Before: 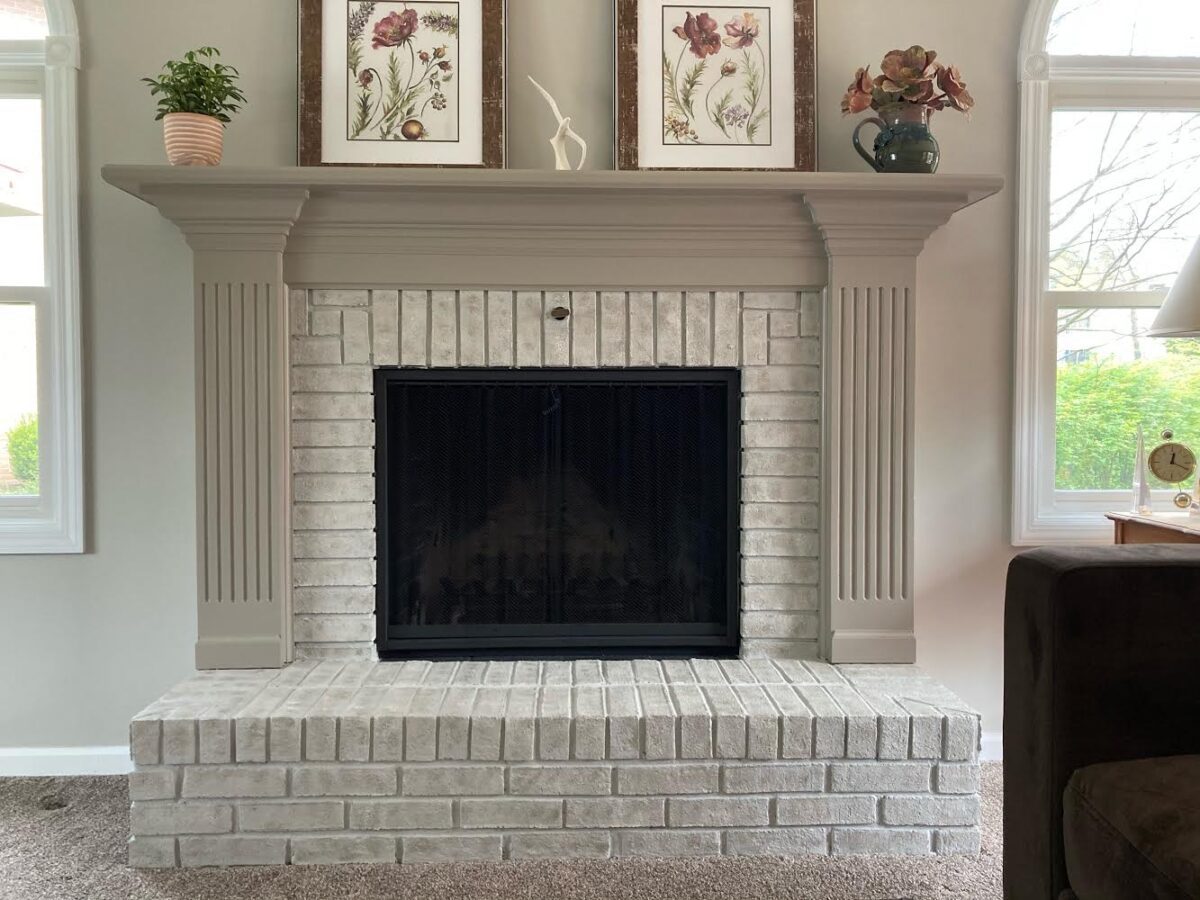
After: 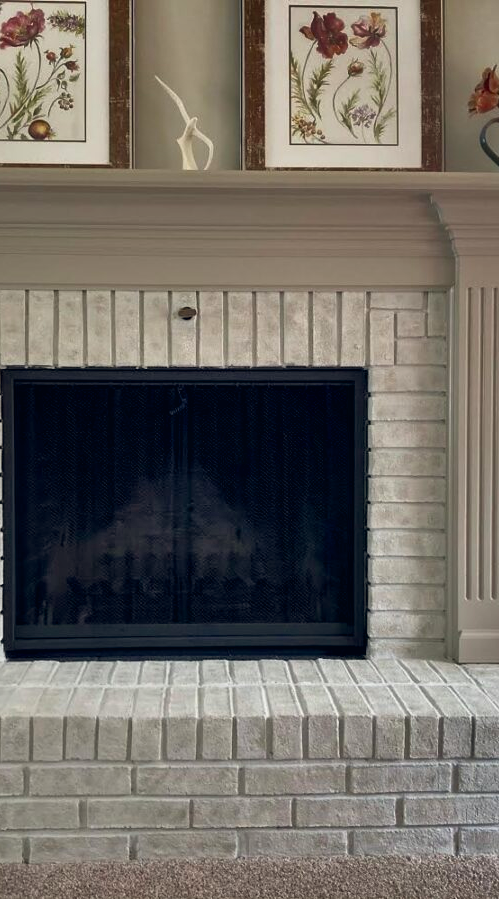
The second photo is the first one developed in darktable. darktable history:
crop: left 31.117%, right 27.231%
color balance rgb: global offset › chroma 0.068%, global offset › hue 253.35°, perceptual saturation grading › global saturation 19.922%, saturation formula JzAzBz (2021)
shadows and highlights: radius 124.47, shadows 98.59, white point adjustment -2.92, highlights -98.48, soften with gaussian
